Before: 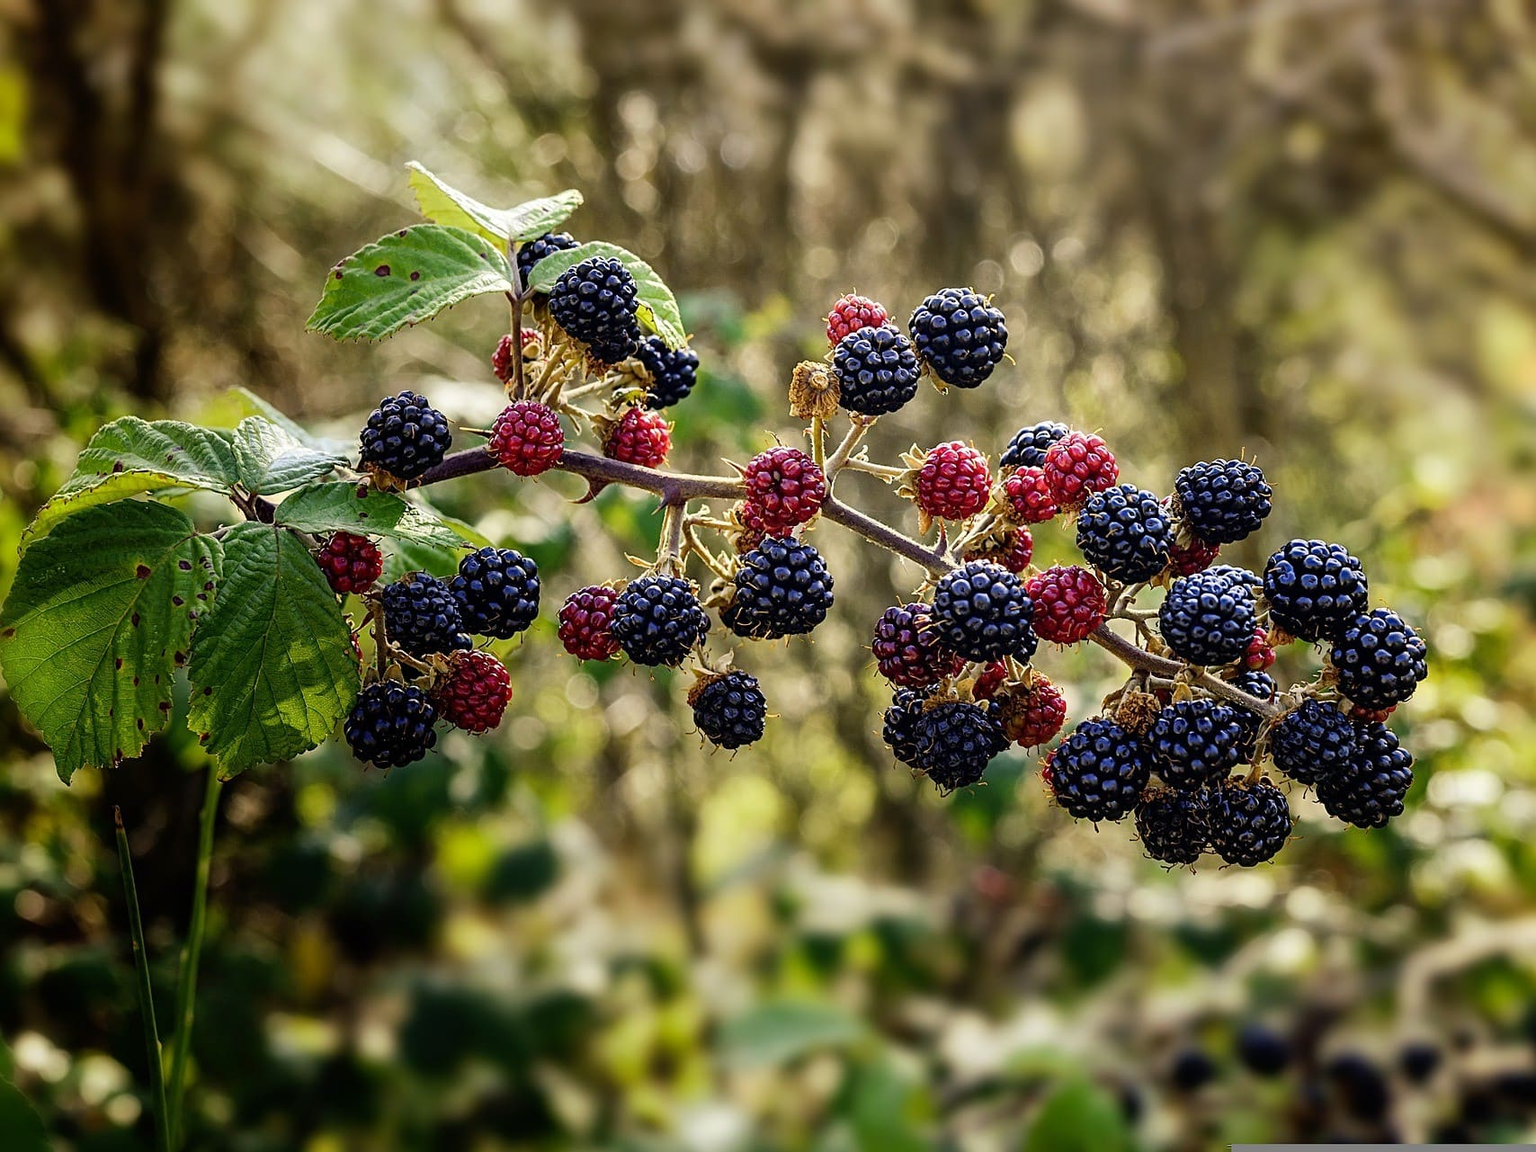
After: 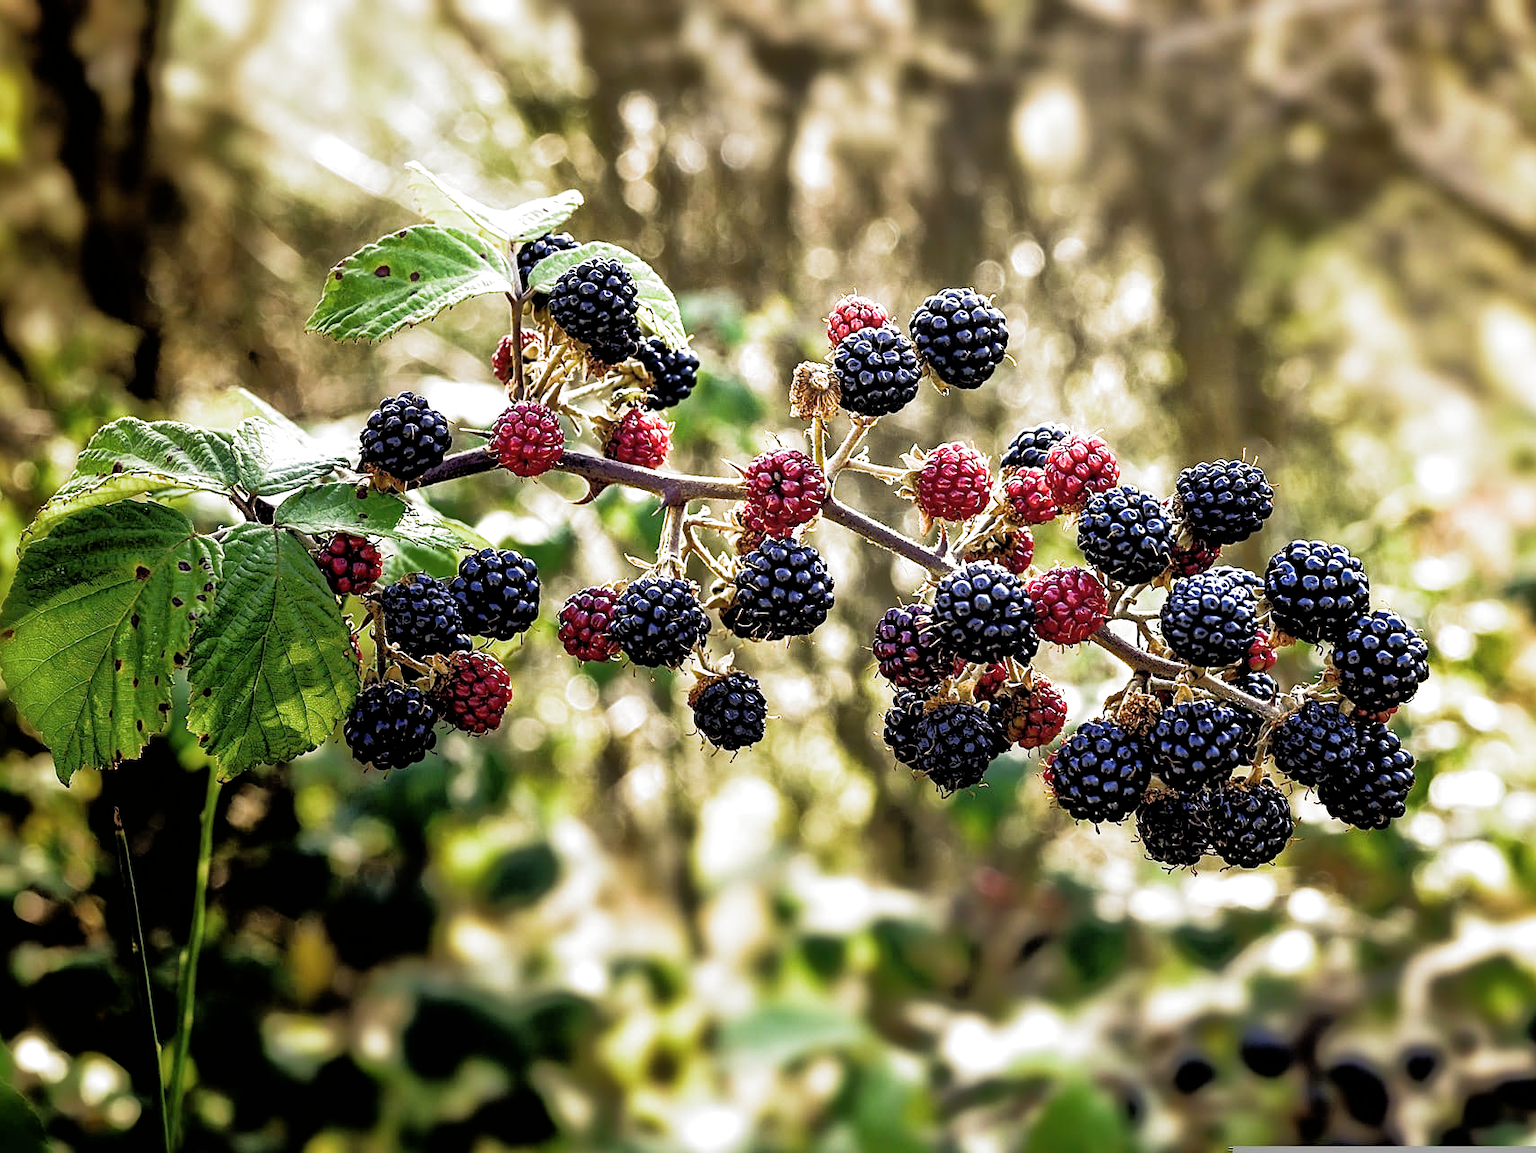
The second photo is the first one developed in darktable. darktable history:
tone equalizer: -8 EV -0.528 EV, -7 EV -0.319 EV, -6 EV -0.083 EV, -5 EV 0.413 EV, -4 EV 0.985 EV, -3 EV 0.791 EV, -2 EV -0.01 EV, -1 EV 0.14 EV, +0 EV -0.012 EV, smoothing 1
exposure: exposure 0.507 EV, compensate highlight preservation false
crop and rotate: left 0.126%
filmic rgb: black relative exposure -8.2 EV, white relative exposure 2.2 EV, threshold 3 EV, hardness 7.11, latitude 75%, contrast 1.325, highlights saturation mix -2%, shadows ↔ highlights balance 30%, preserve chrominance RGB euclidean norm, color science v5 (2021), contrast in shadows safe, contrast in highlights safe, enable highlight reconstruction true
